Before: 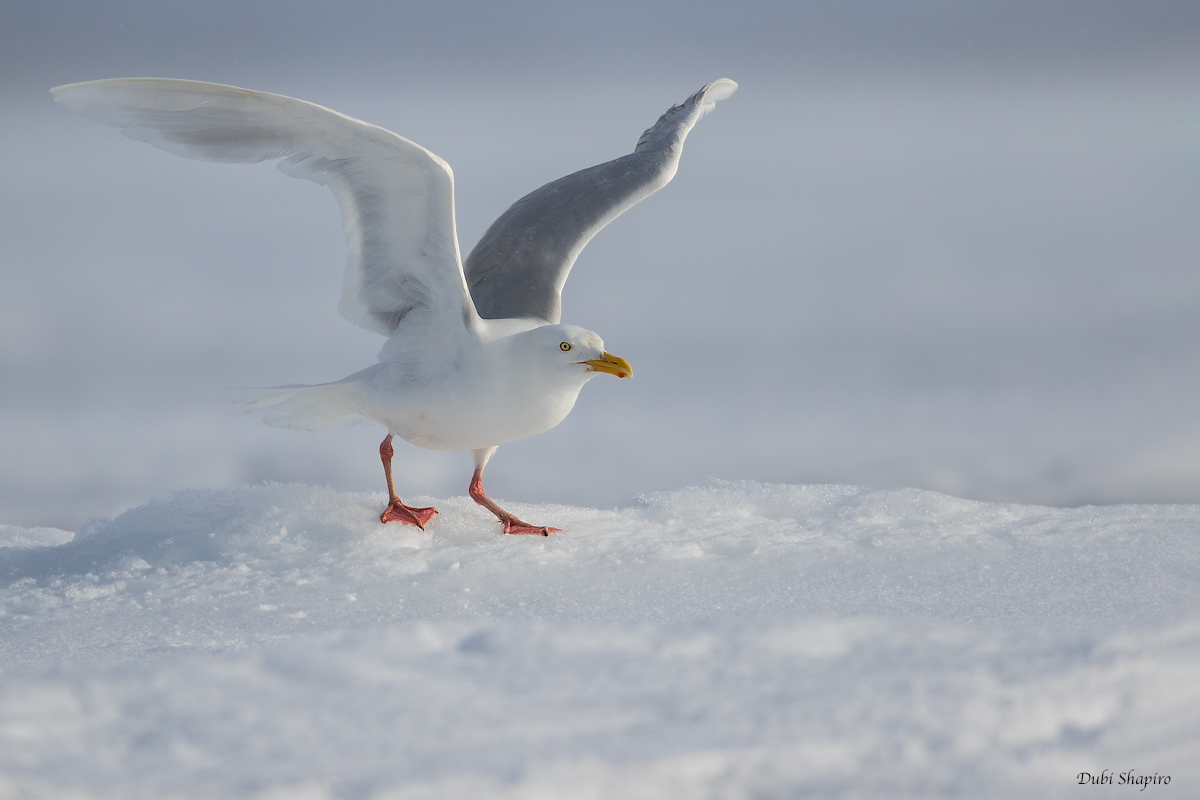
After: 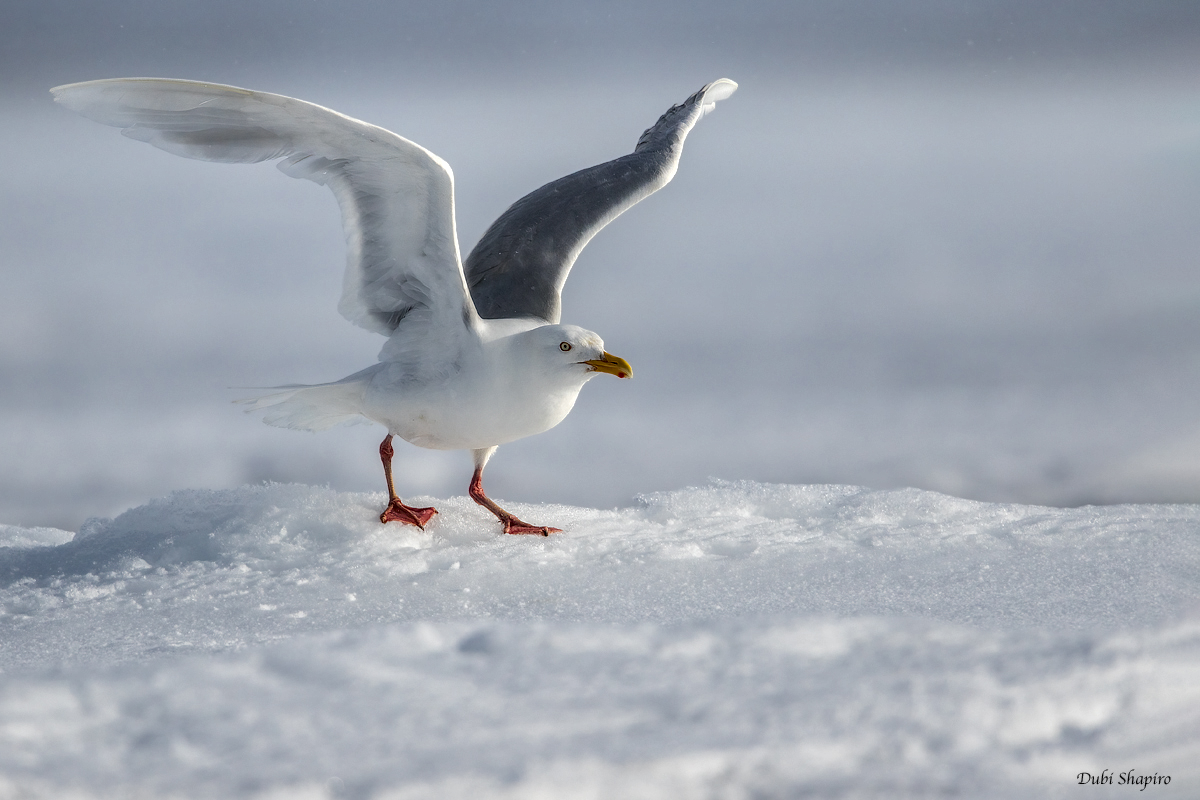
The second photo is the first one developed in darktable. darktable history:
local contrast: highlights 14%, shadows 37%, detail 183%, midtone range 0.474
